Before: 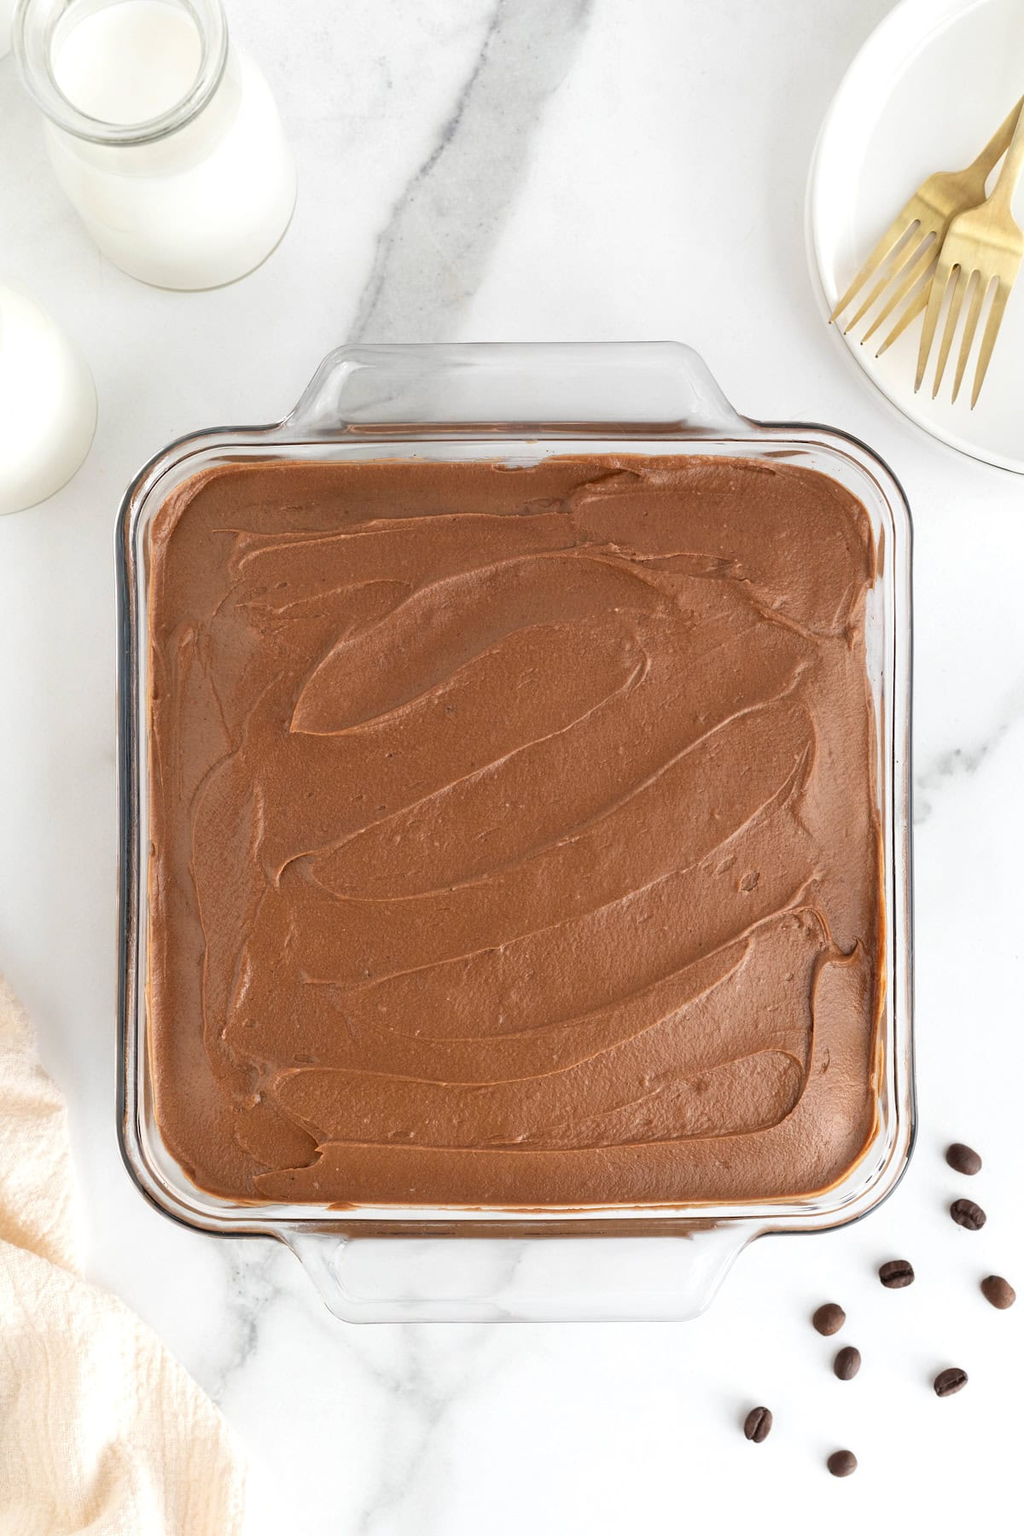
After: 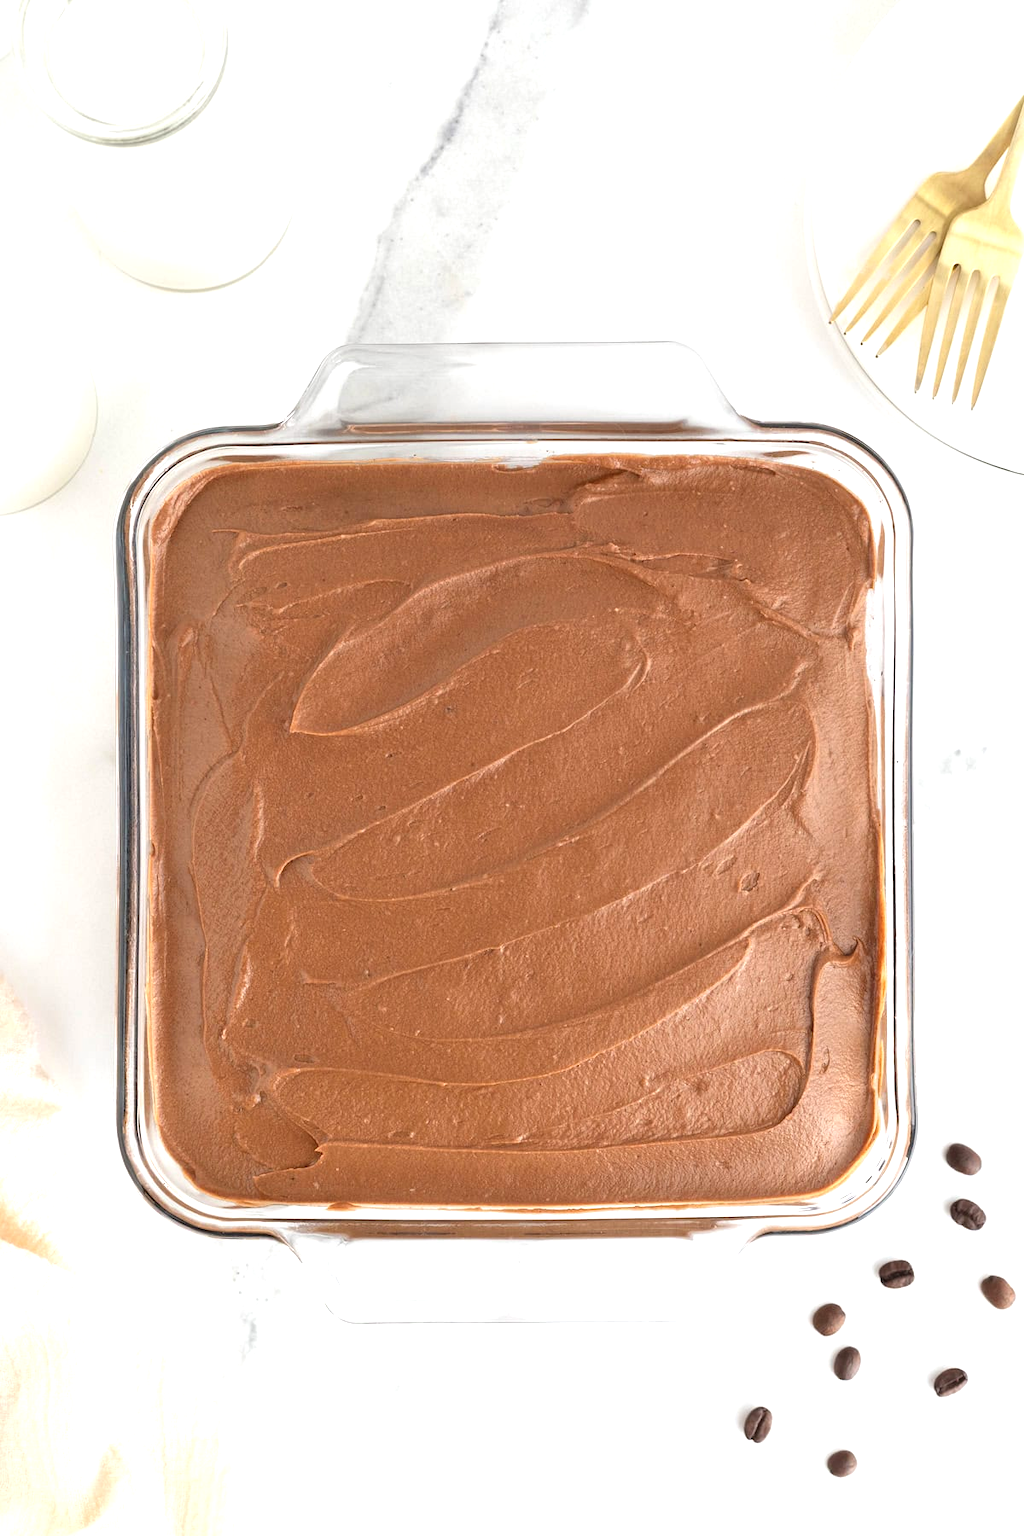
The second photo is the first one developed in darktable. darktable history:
exposure: black level correction -0.002, exposure 0.544 EV, compensate highlight preservation false
